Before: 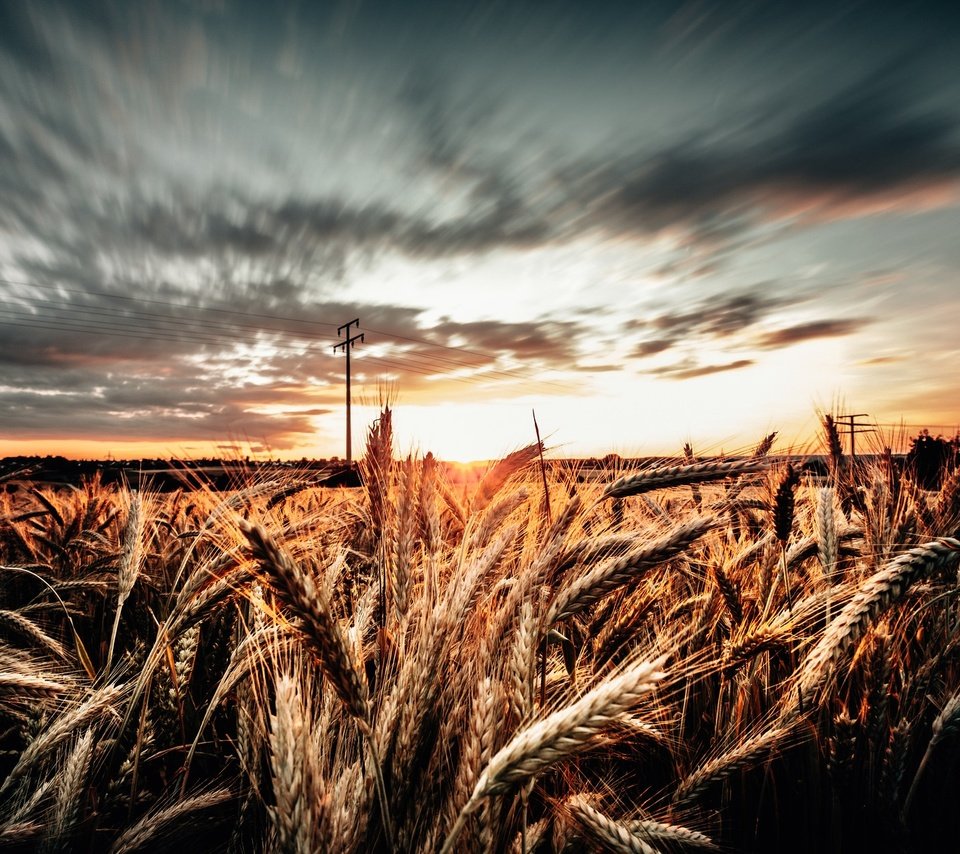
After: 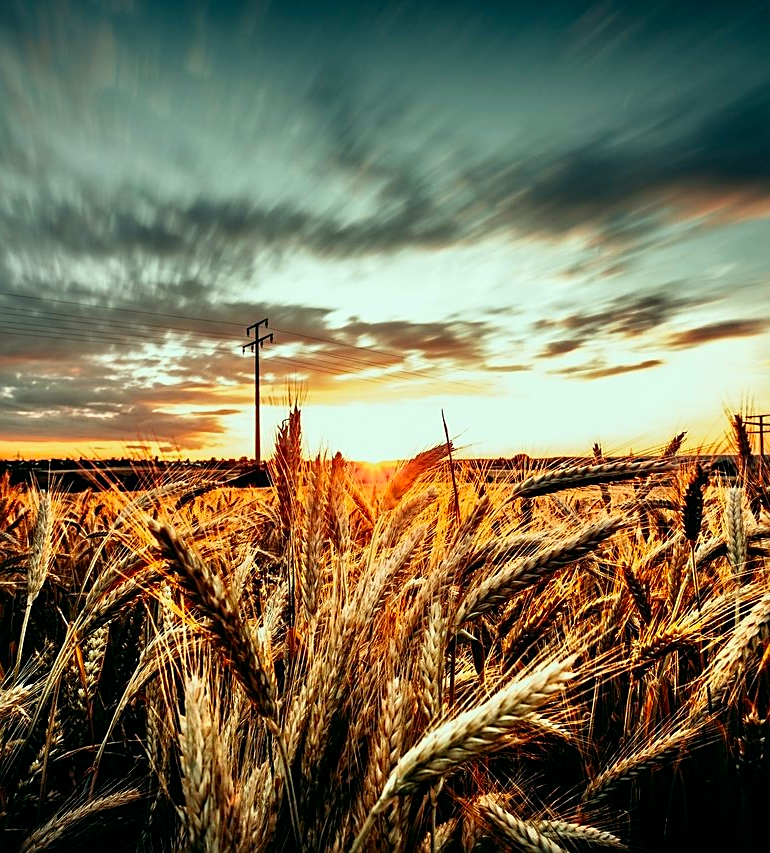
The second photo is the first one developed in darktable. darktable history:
color correction: highlights a* -7.58, highlights b* 1.14, shadows a* -3.22, saturation 1.43
exposure: black level correction 0.002, exposure -0.104 EV, compensate exposure bias true, compensate highlight preservation false
sharpen: on, module defaults
shadows and highlights: shadows -0.502, highlights 39.82
crop and rotate: left 9.56%, right 10.162%
